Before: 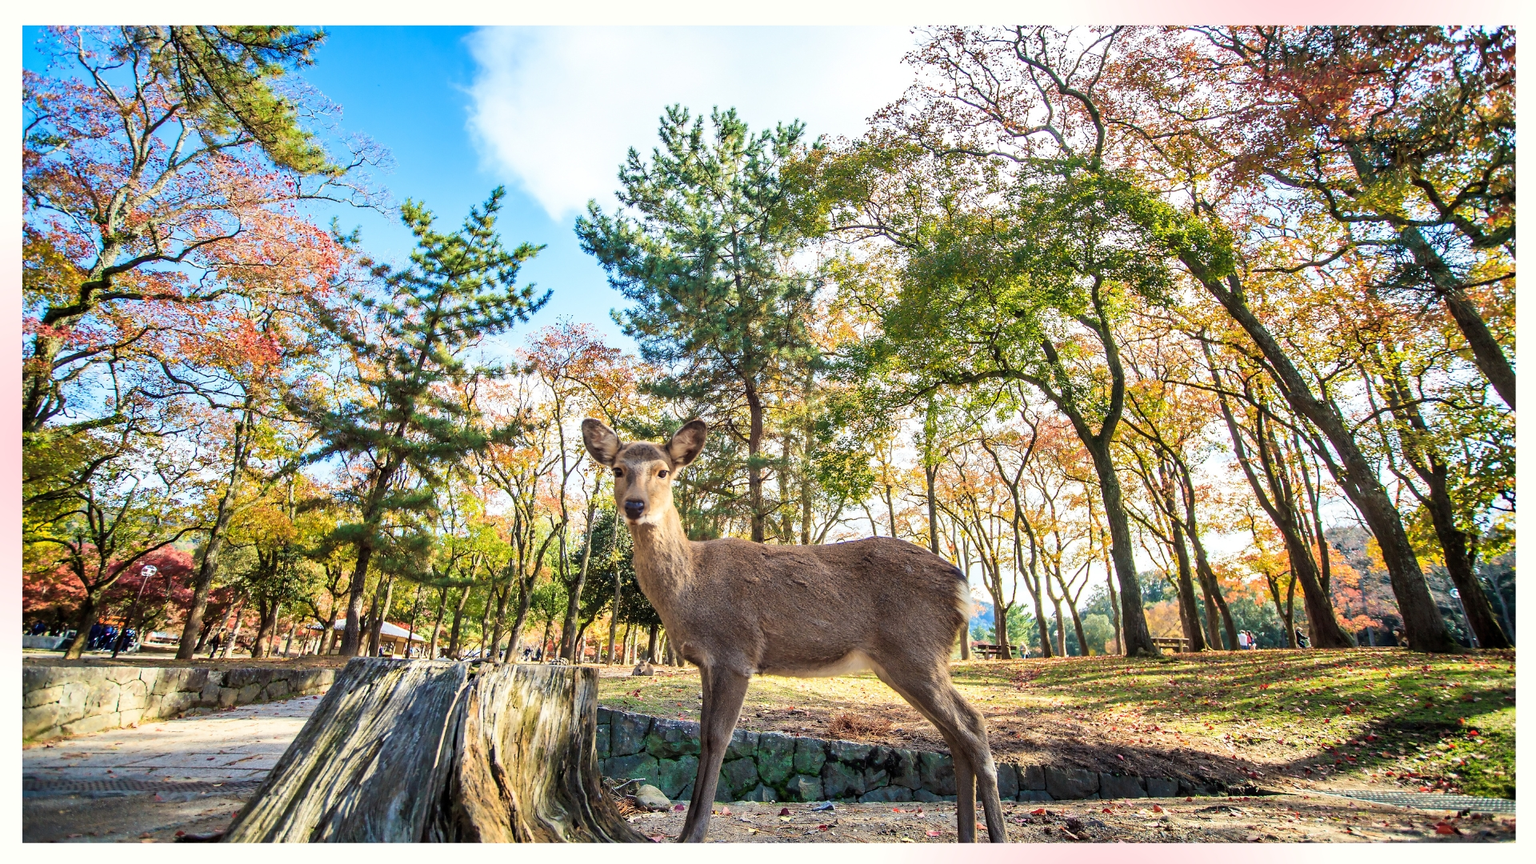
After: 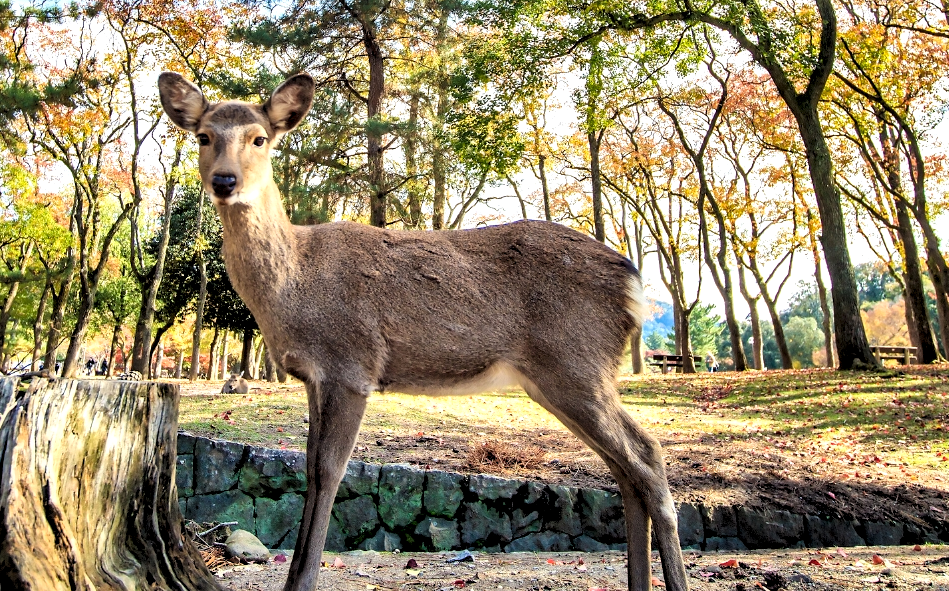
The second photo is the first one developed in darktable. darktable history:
shadows and highlights: shadows 32.83, highlights -47.7, soften with gaussian
crop: left 29.672%, top 41.786%, right 20.851%, bottom 3.487%
rgb levels: levels [[0.013, 0.434, 0.89], [0, 0.5, 1], [0, 0.5, 1]]
local contrast: mode bilateral grid, contrast 50, coarseness 50, detail 150%, midtone range 0.2
